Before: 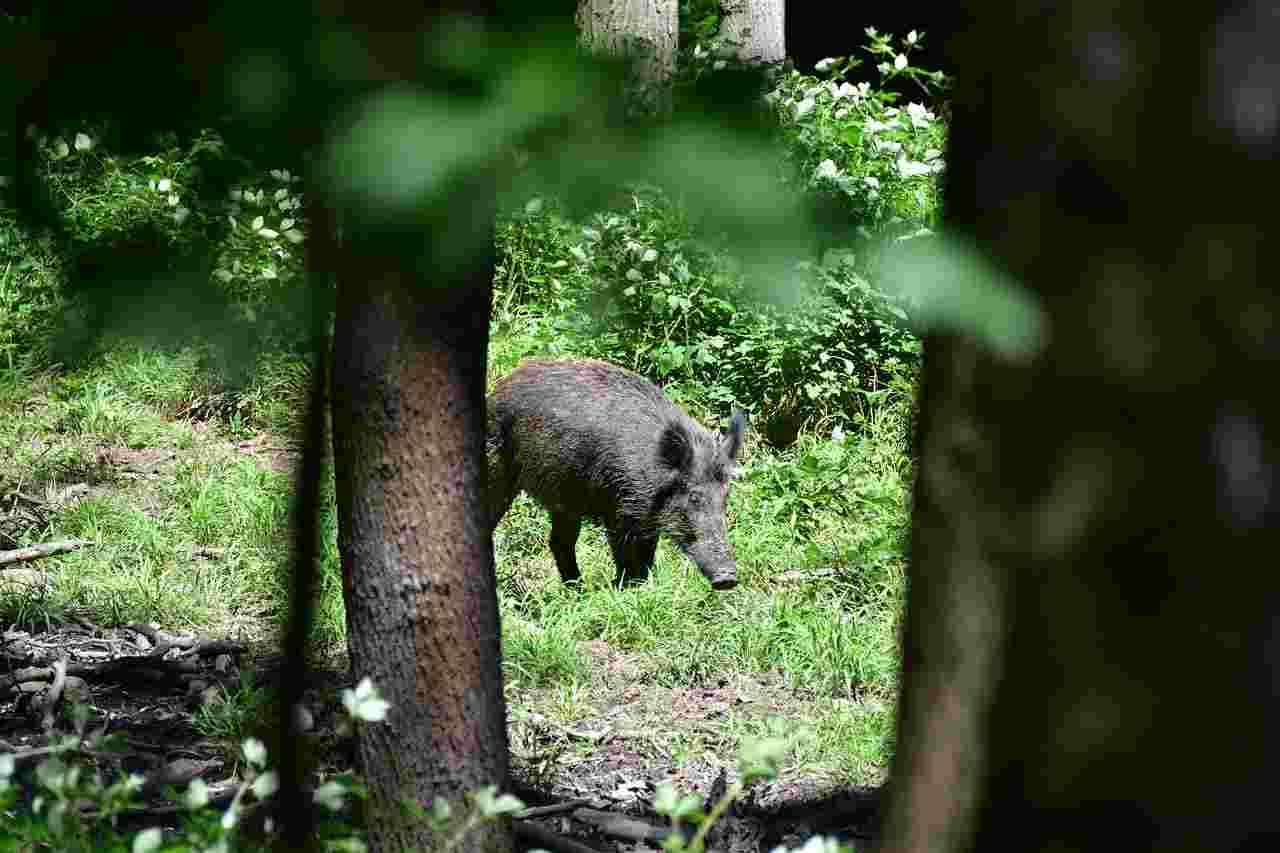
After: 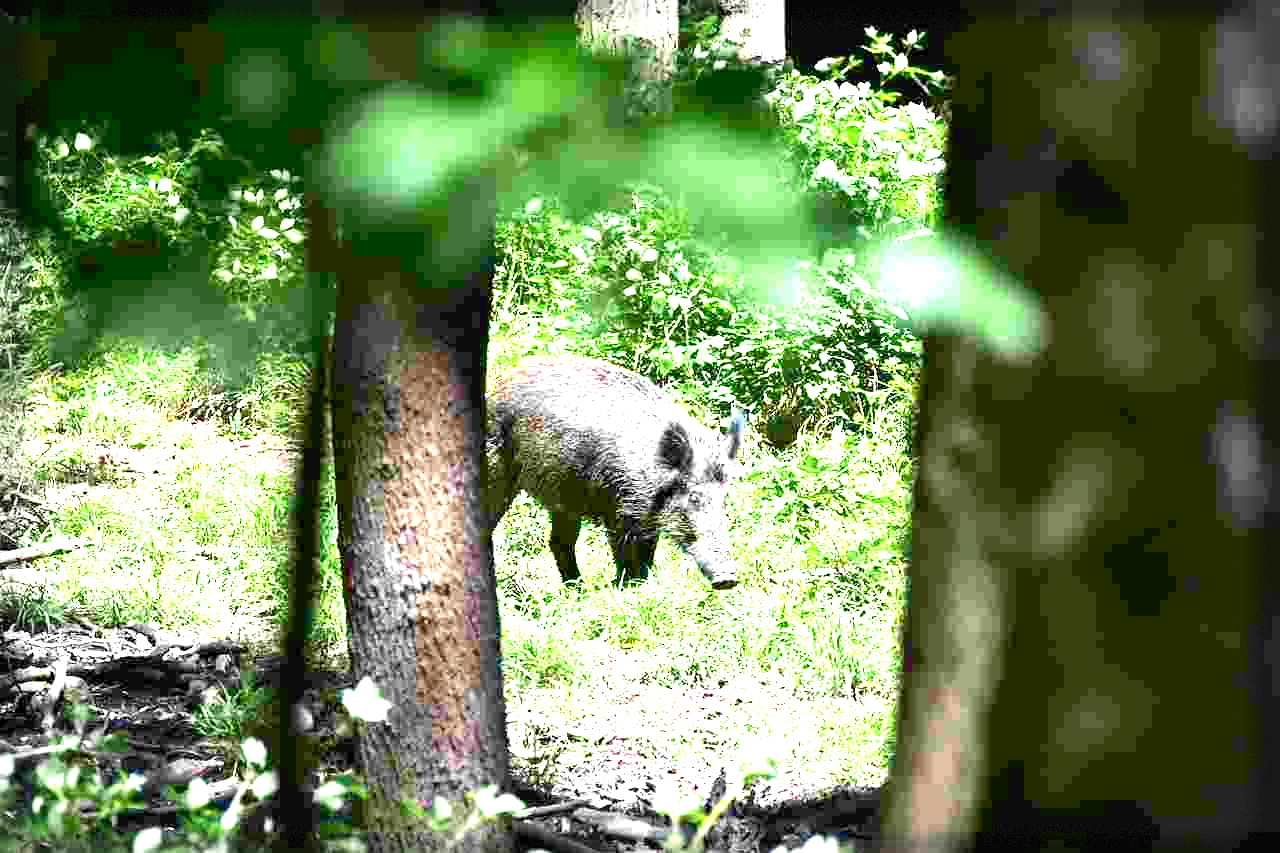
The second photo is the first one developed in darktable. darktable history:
exposure: black level correction 0.001, exposure 1.991 EV, compensate highlight preservation false
vignetting: fall-off start 93.09%, fall-off radius 5.37%, automatic ratio true, width/height ratio 1.33, shape 0.046, dithering 8-bit output, unbound false
